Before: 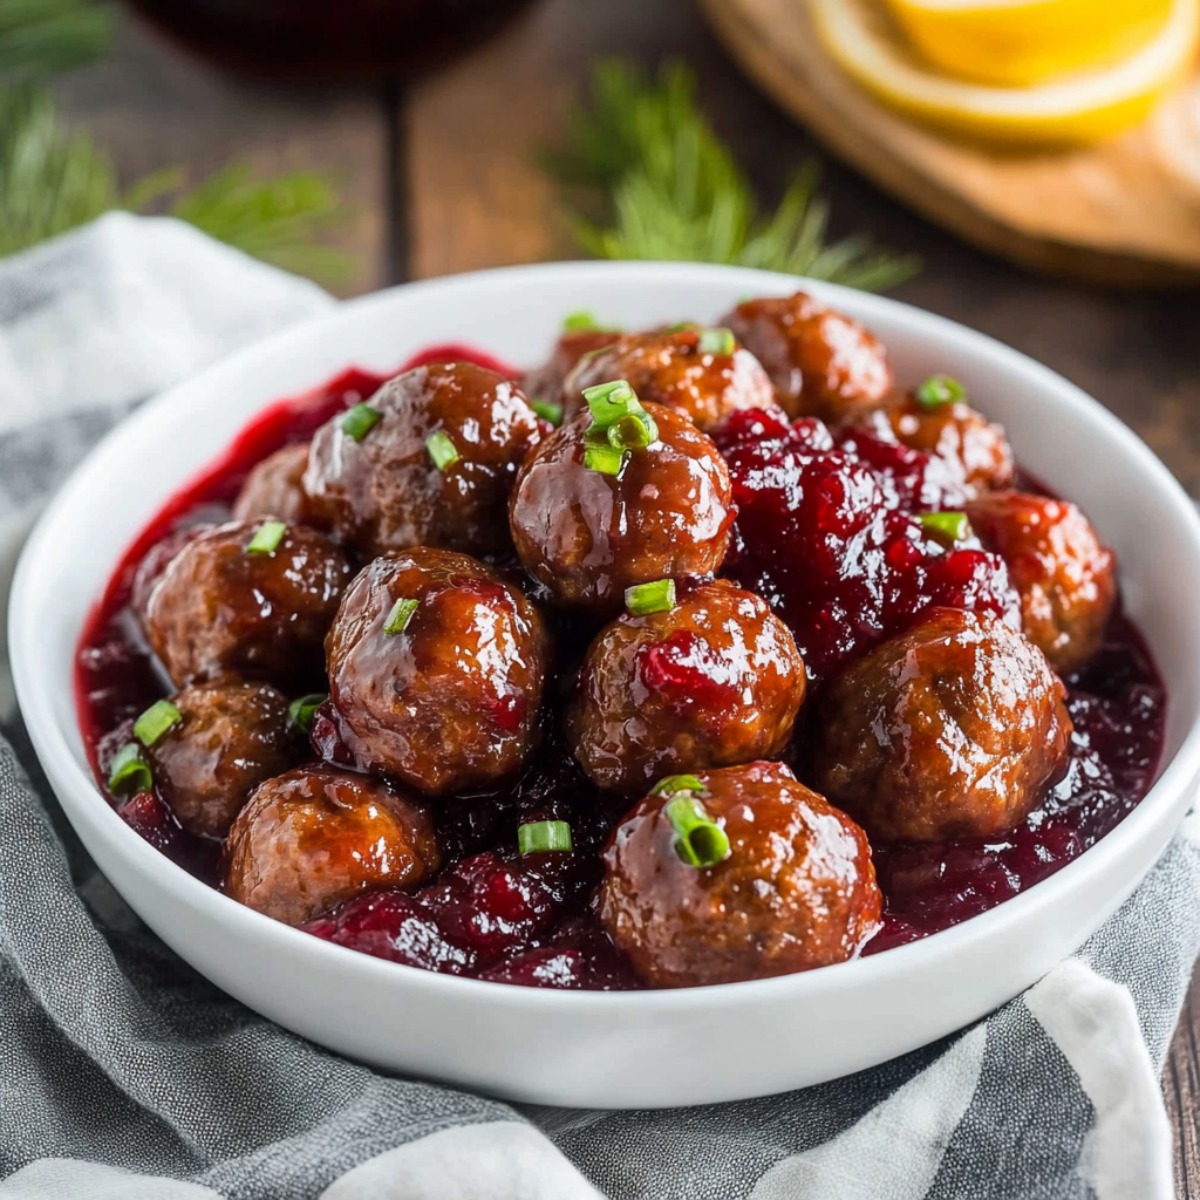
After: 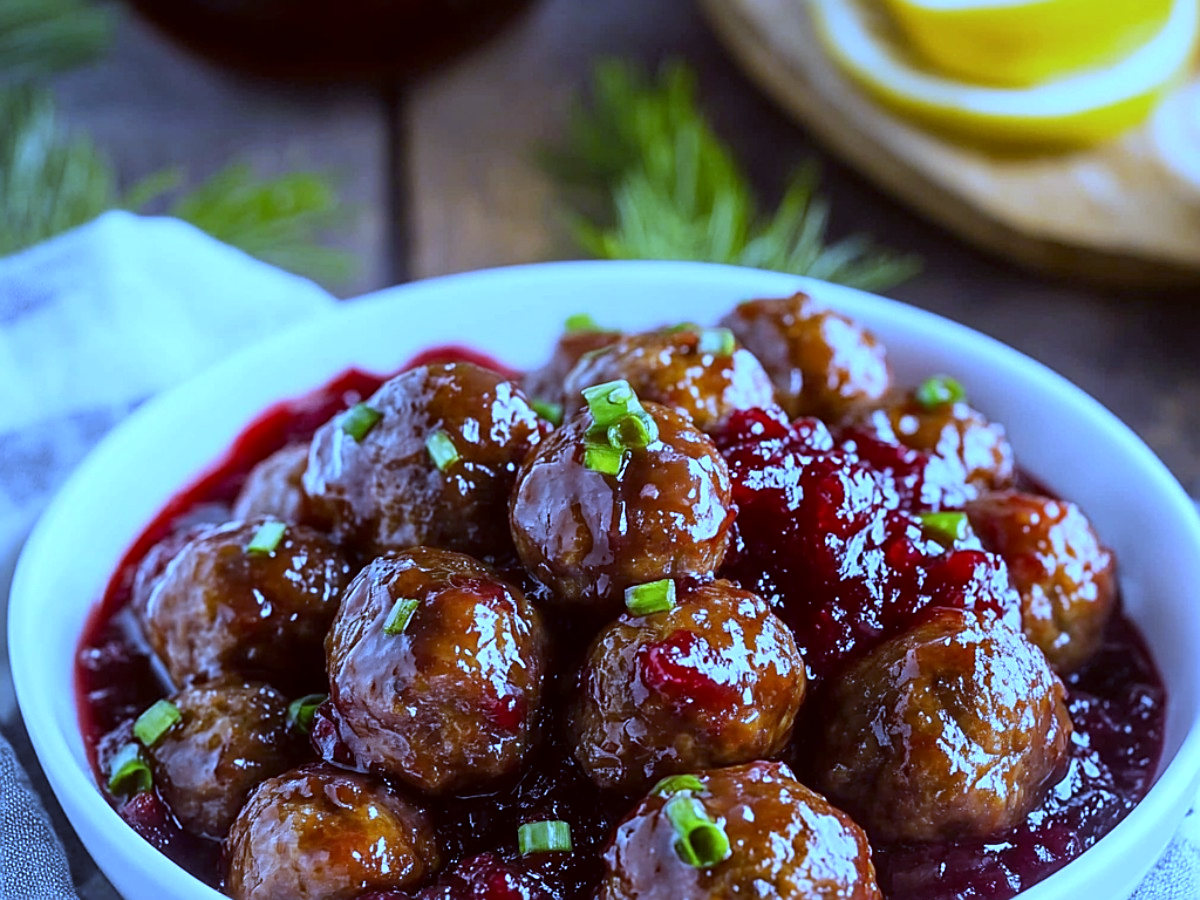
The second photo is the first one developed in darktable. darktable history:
white balance: red 0.766, blue 1.537
color correction: highlights a* -4.98, highlights b* -3.76, shadows a* 3.83, shadows b* 4.08
crop: bottom 24.967%
sharpen: on, module defaults
